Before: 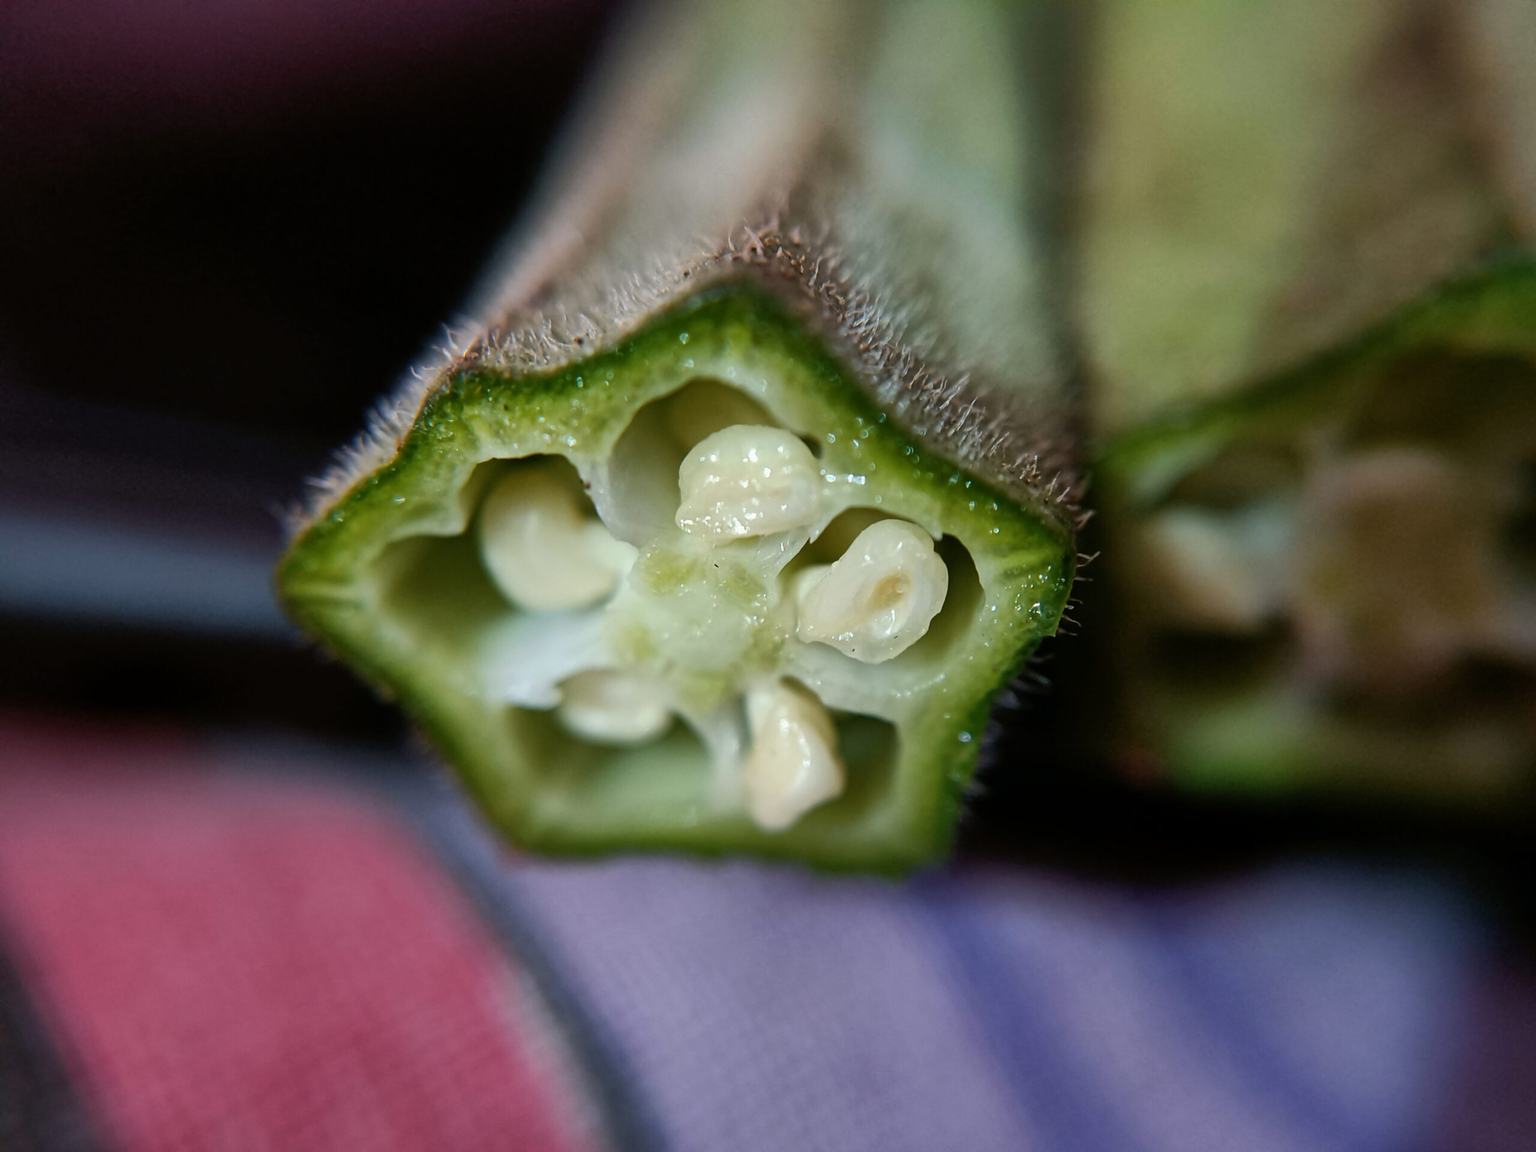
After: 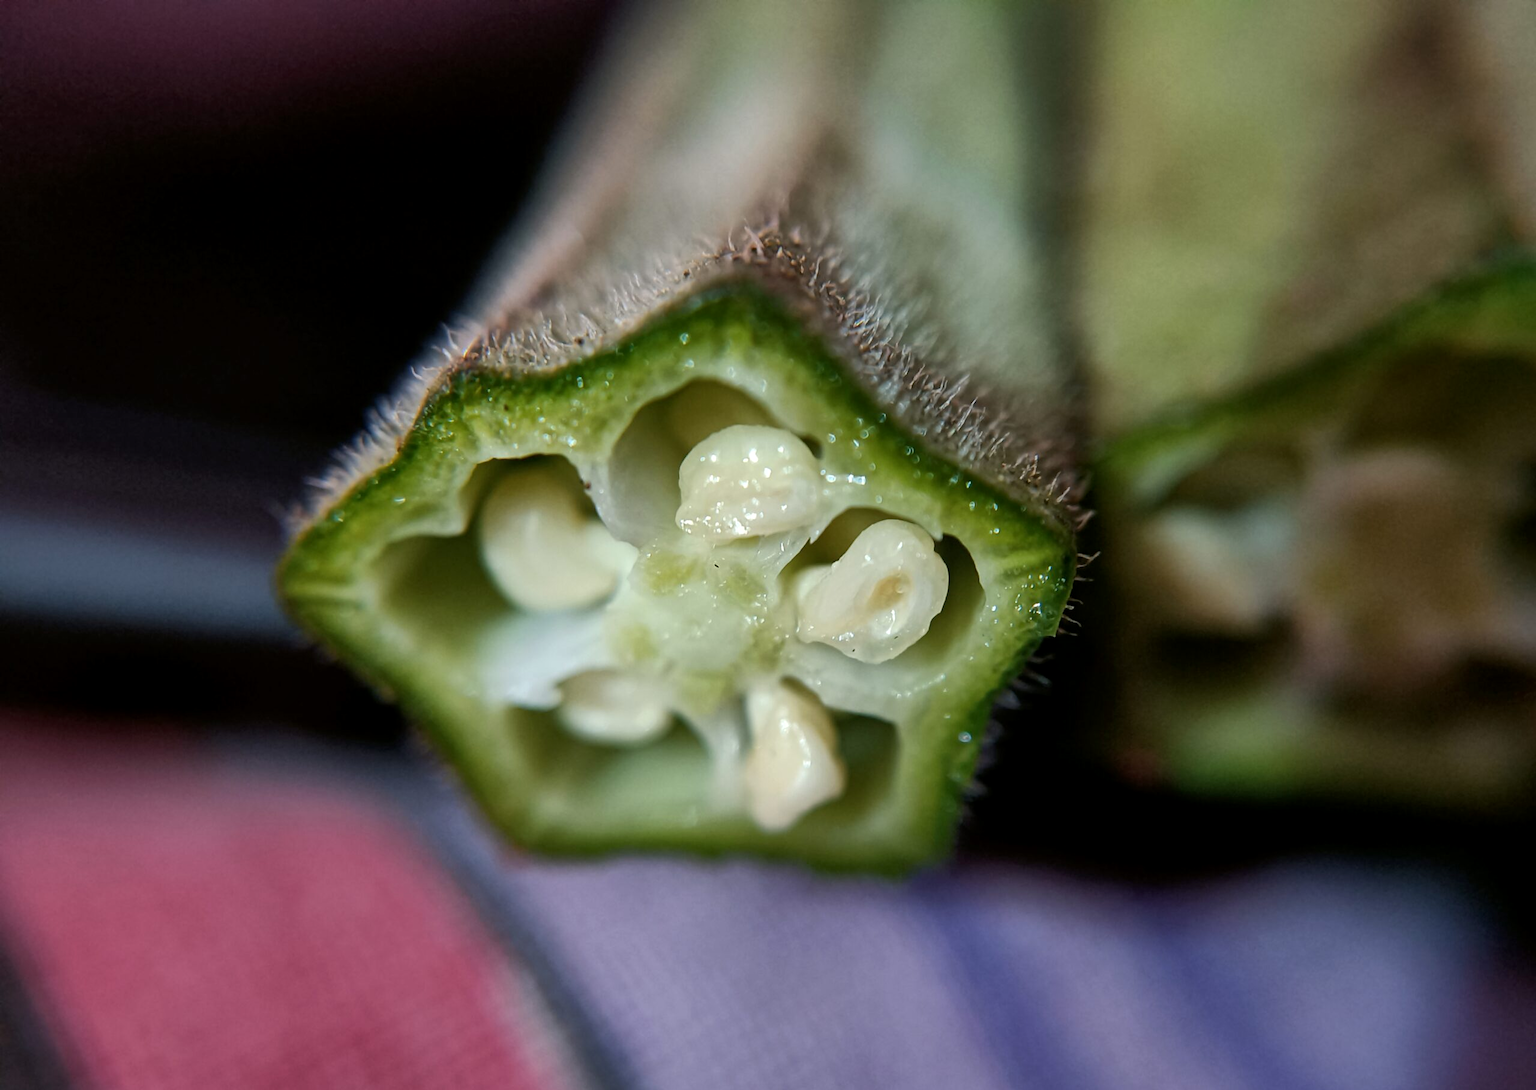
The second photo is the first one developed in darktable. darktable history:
crop and rotate: top 0.01%, bottom 5.282%
local contrast: highlights 103%, shadows 99%, detail 119%, midtone range 0.2
